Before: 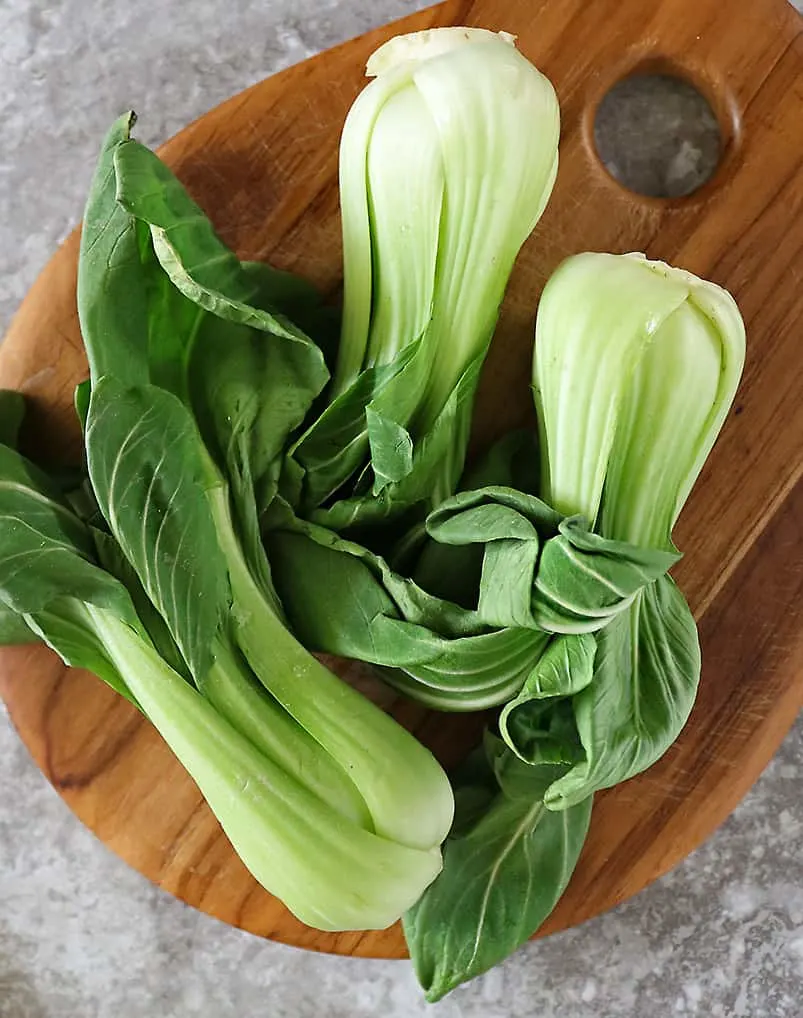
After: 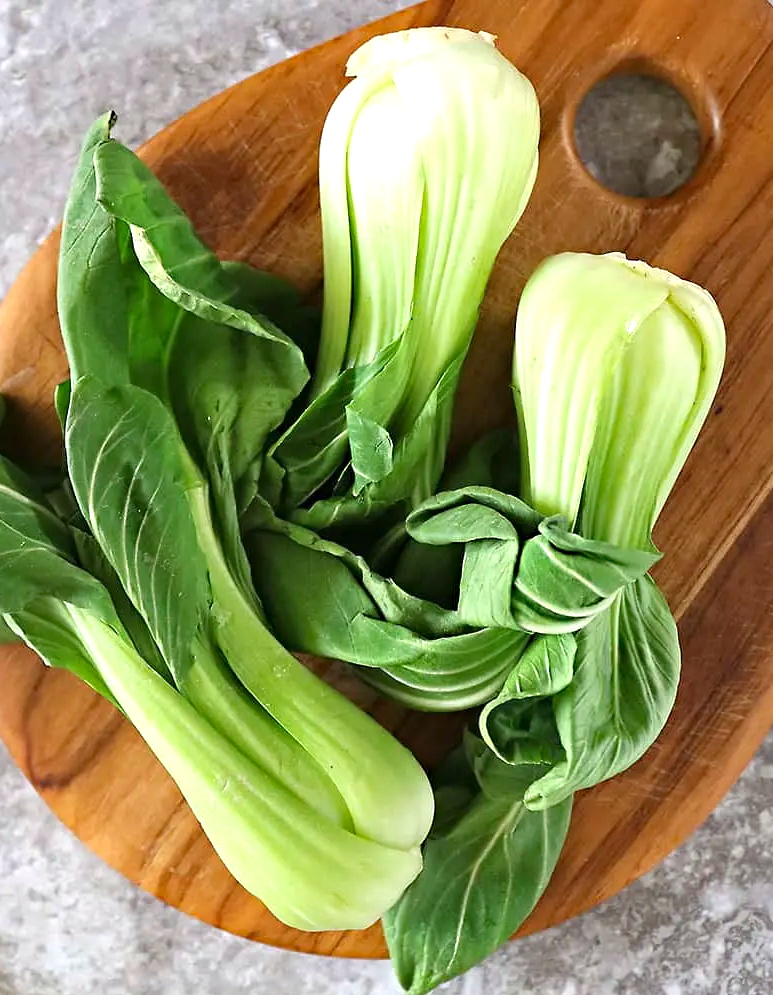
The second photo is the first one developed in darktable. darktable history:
crop and rotate: left 2.536%, right 1.107%, bottom 2.246%
exposure: exposure 0.6 EV, compensate highlight preservation false
haze removal: on, module defaults
